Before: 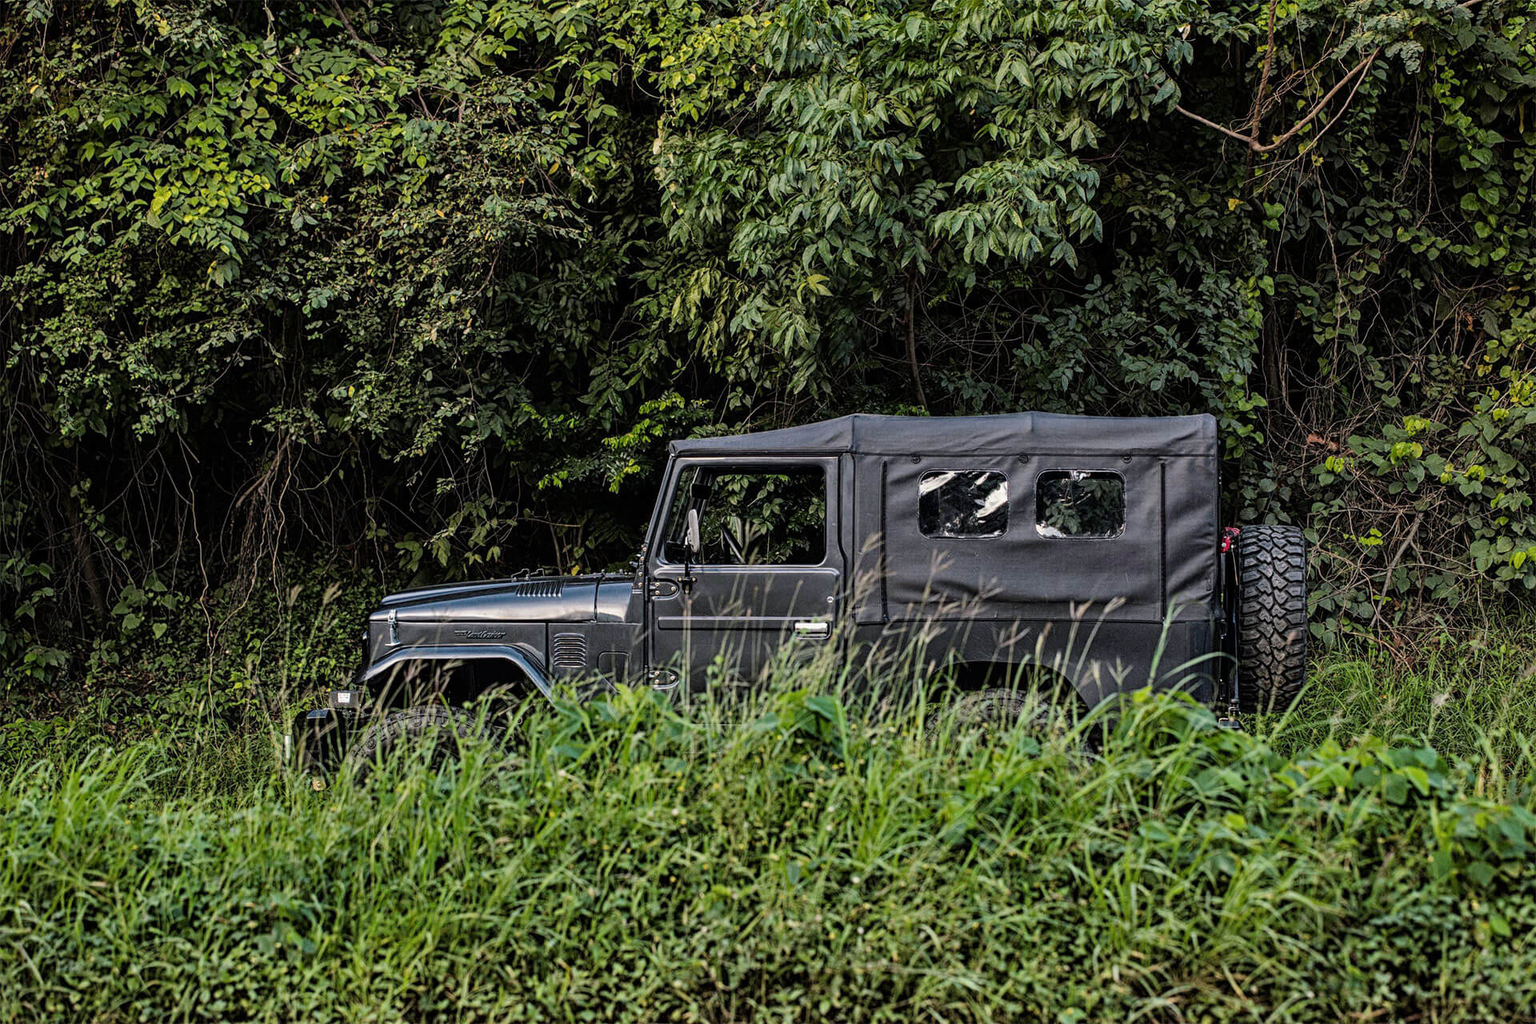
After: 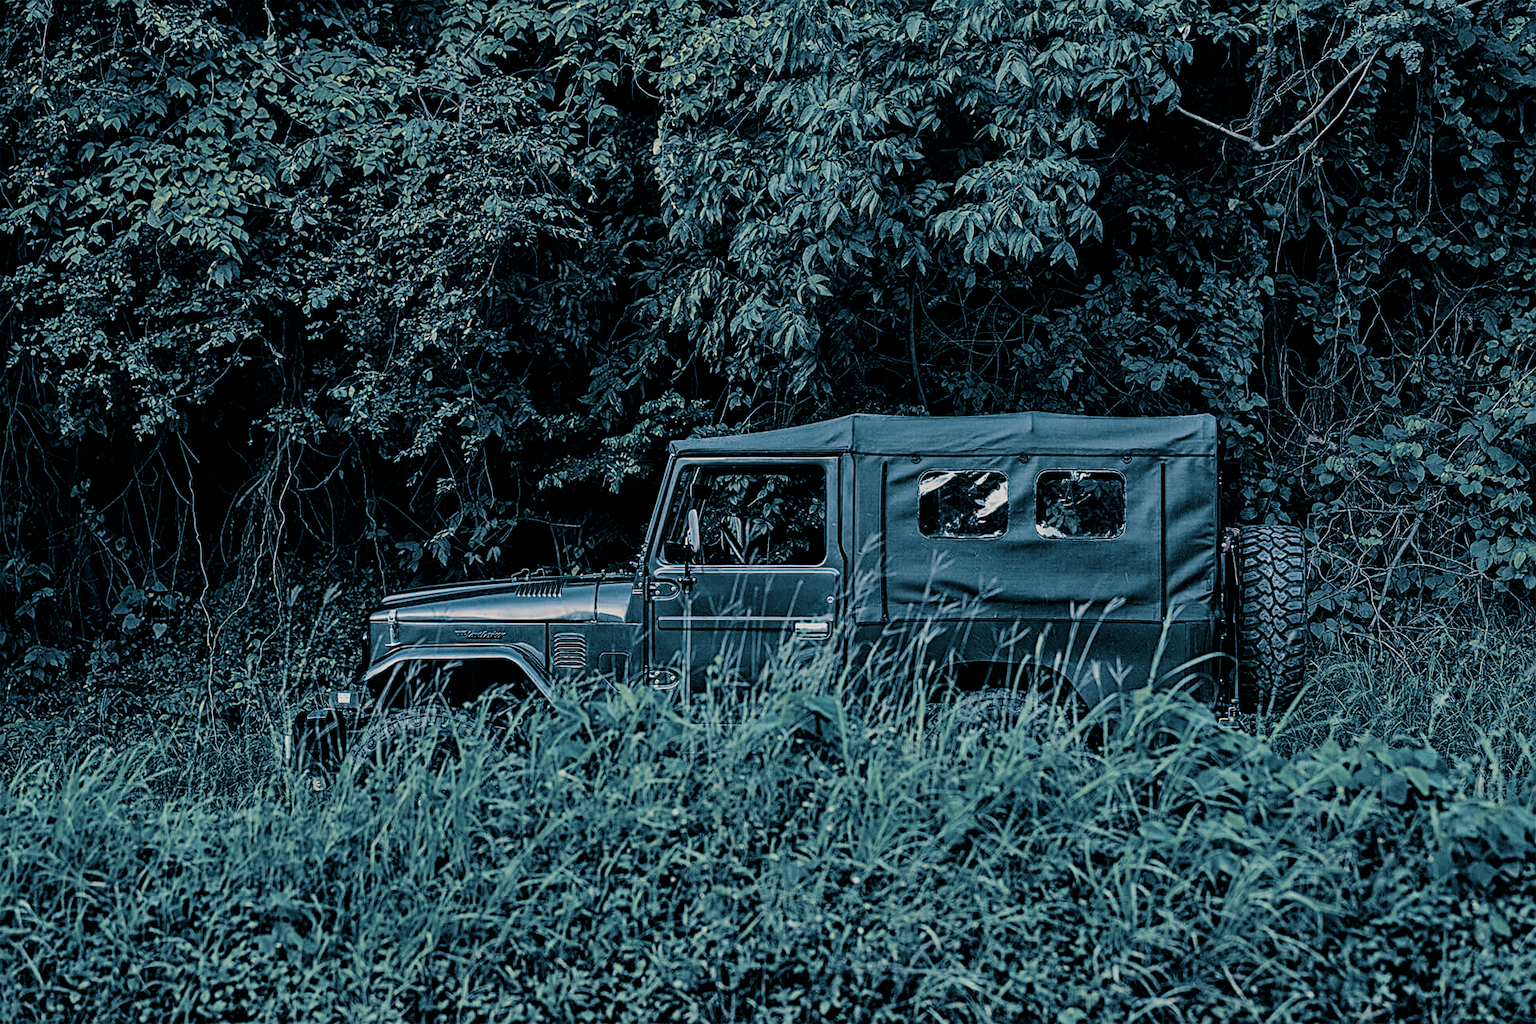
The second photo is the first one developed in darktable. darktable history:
split-toning: shadows › hue 212.4°, balance -70
filmic rgb: black relative exposure -7.65 EV, white relative exposure 4.56 EV, hardness 3.61
sharpen: on, module defaults
